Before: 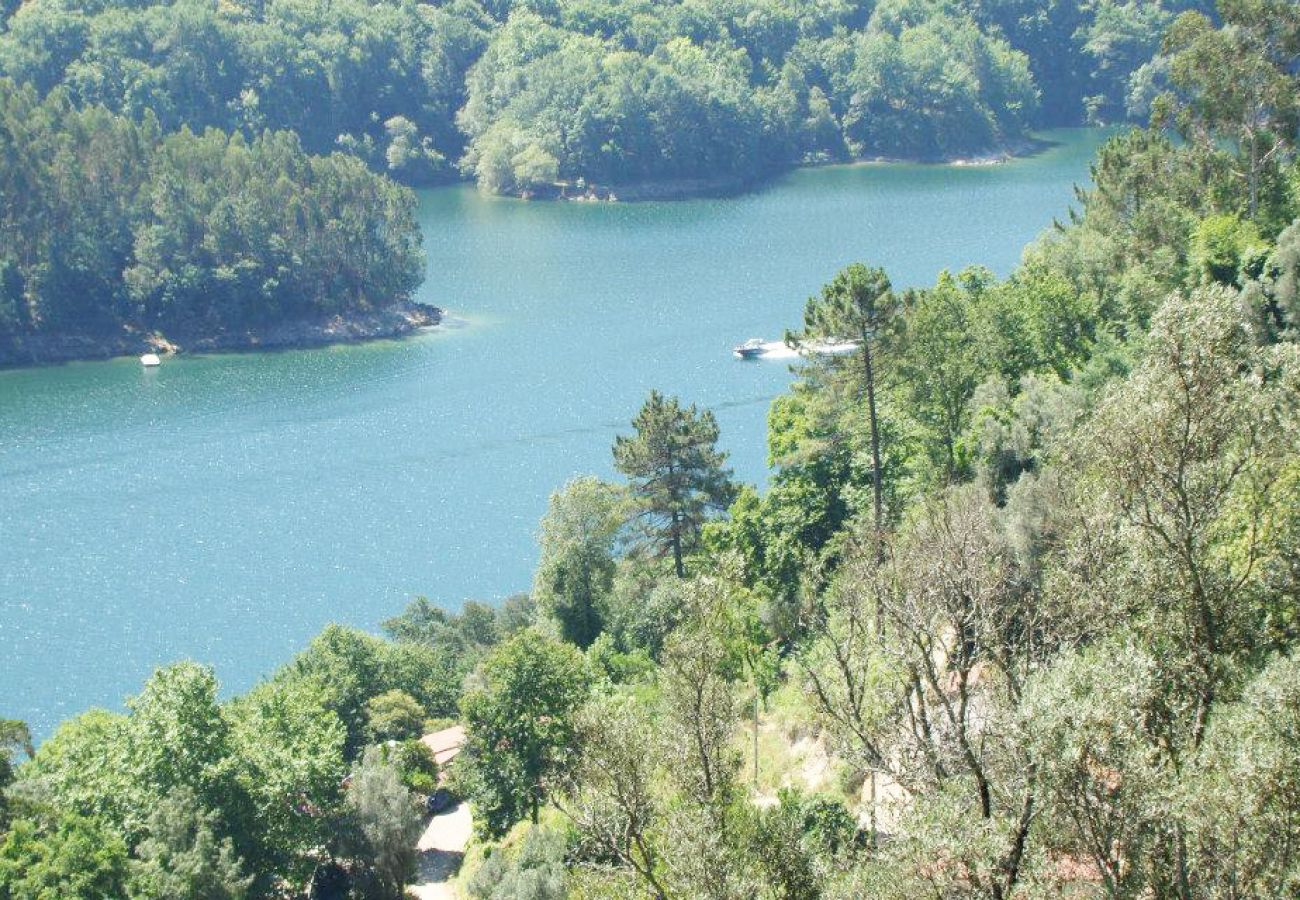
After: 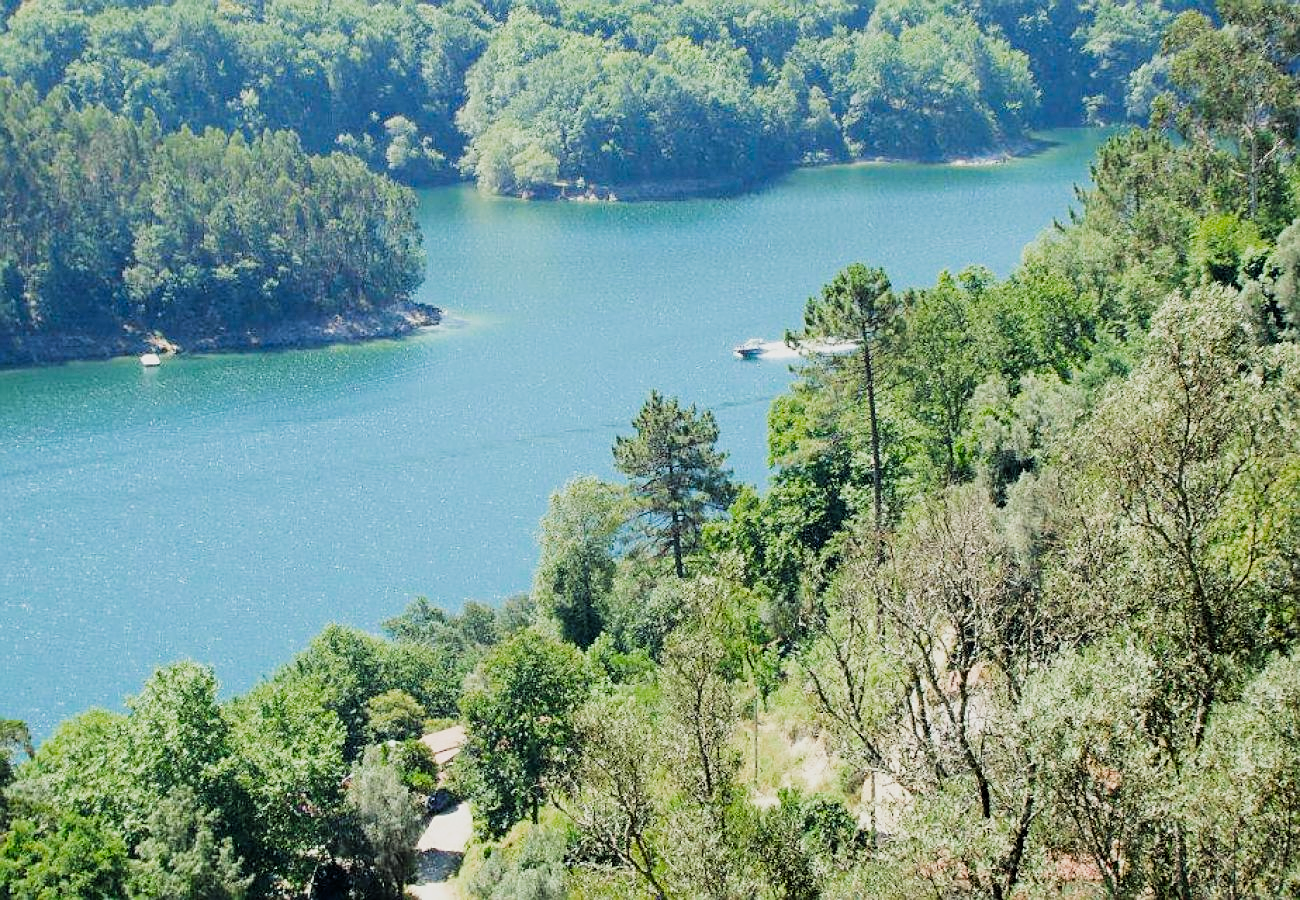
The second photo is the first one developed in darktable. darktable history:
filmic rgb: black relative exposure -5 EV, hardness 2.88, contrast 1.4, highlights saturation mix -30%
color zones: curves: ch0 [(0, 0.425) (0.143, 0.422) (0.286, 0.42) (0.429, 0.419) (0.571, 0.419) (0.714, 0.42) (0.857, 0.422) (1, 0.425)]; ch1 [(0, 0.666) (0.143, 0.669) (0.286, 0.671) (0.429, 0.67) (0.571, 0.67) (0.714, 0.67) (0.857, 0.67) (1, 0.666)]
sharpen: on, module defaults
